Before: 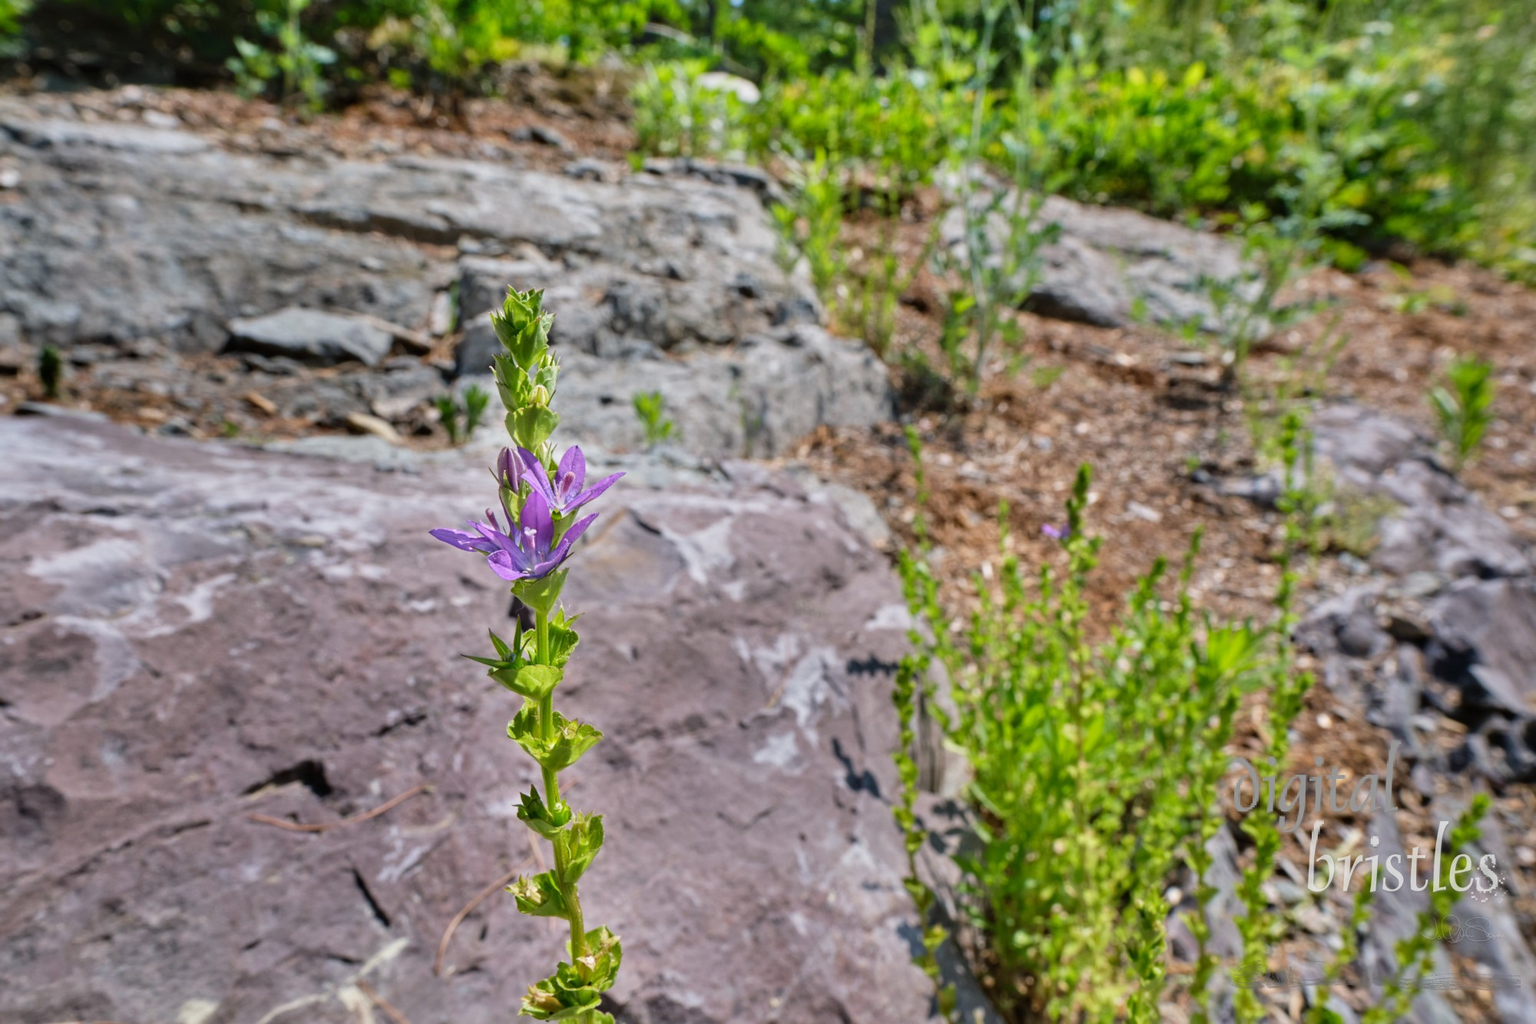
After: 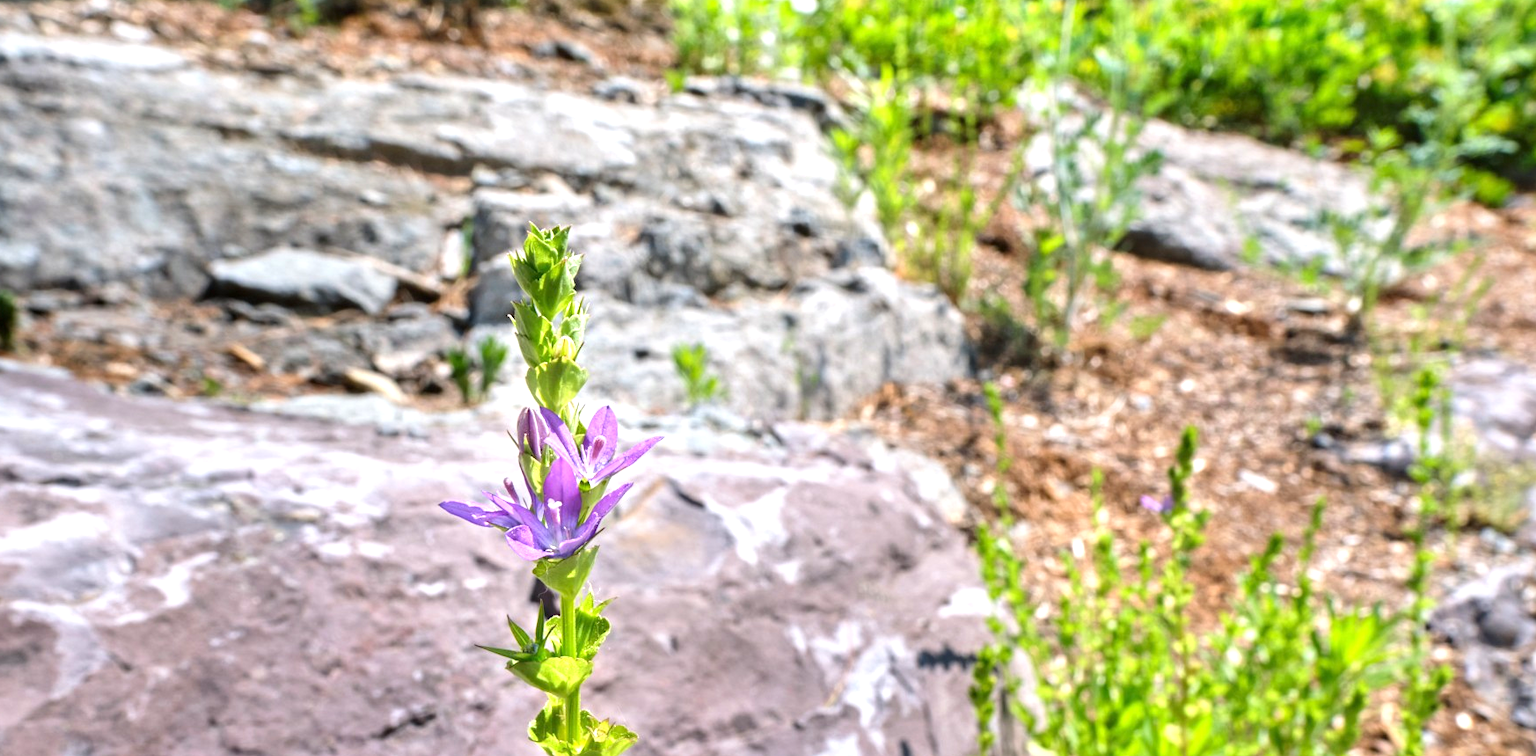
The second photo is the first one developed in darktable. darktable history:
exposure: exposure 1 EV, compensate highlight preservation false
crop: left 3.015%, top 8.969%, right 9.647%, bottom 26.457%
